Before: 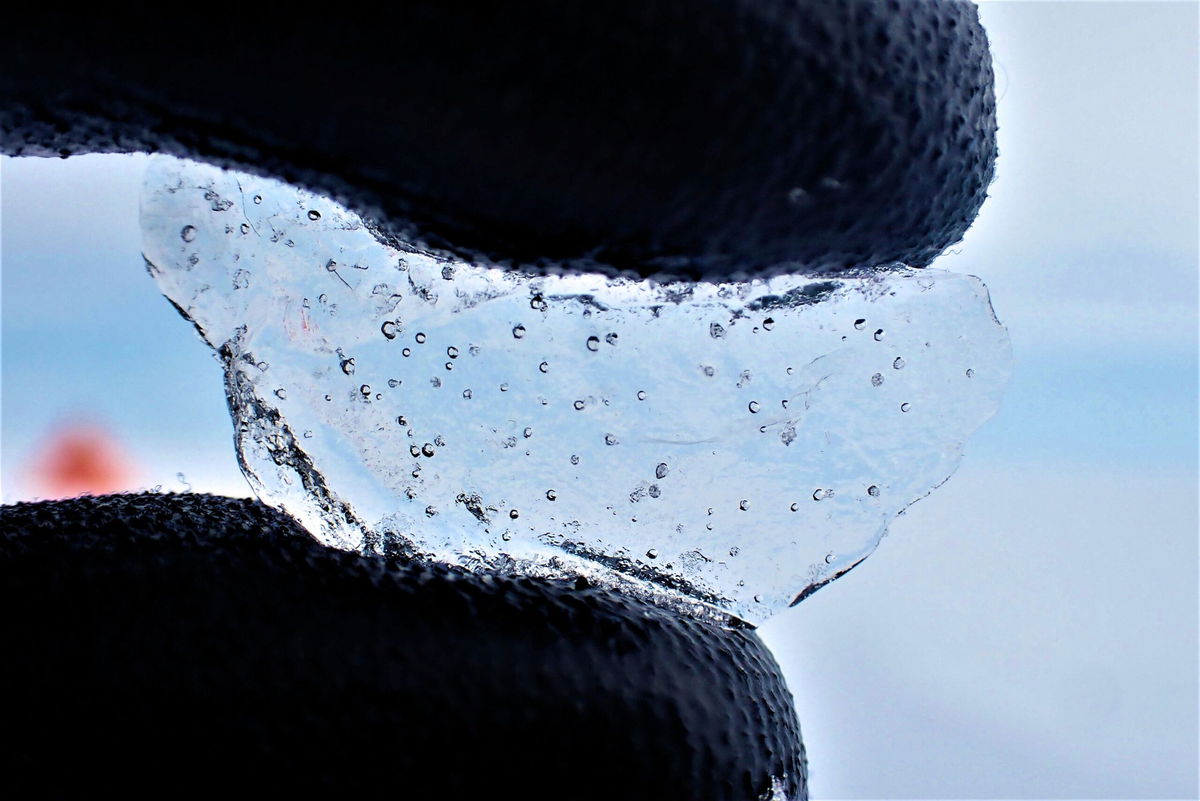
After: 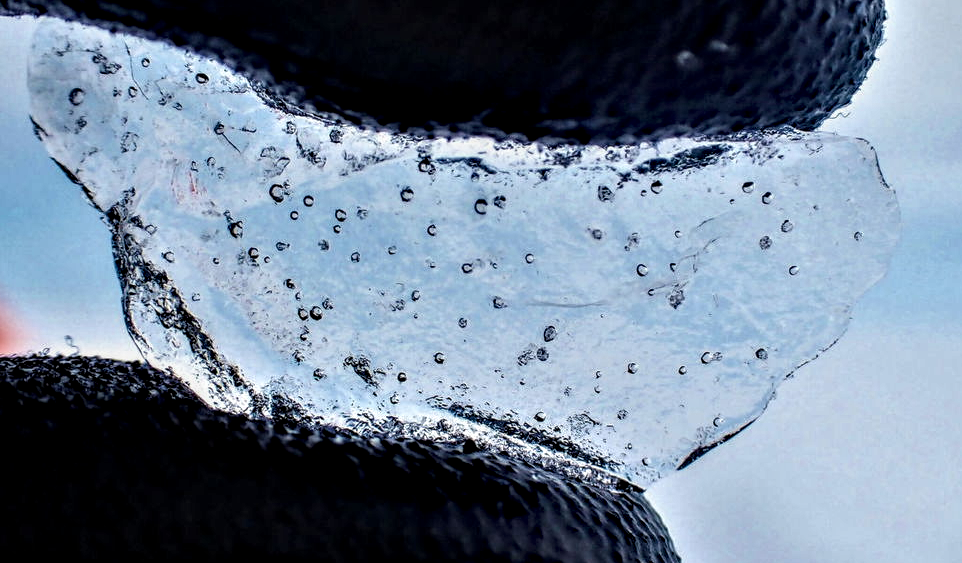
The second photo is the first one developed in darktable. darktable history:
crop: left 9.345%, top 17.225%, right 10.485%, bottom 12.401%
exposure: exposure 0 EV, compensate exposure bias true, compensate highlight preservation false
local contrast: highlights 20%, detail 195%
